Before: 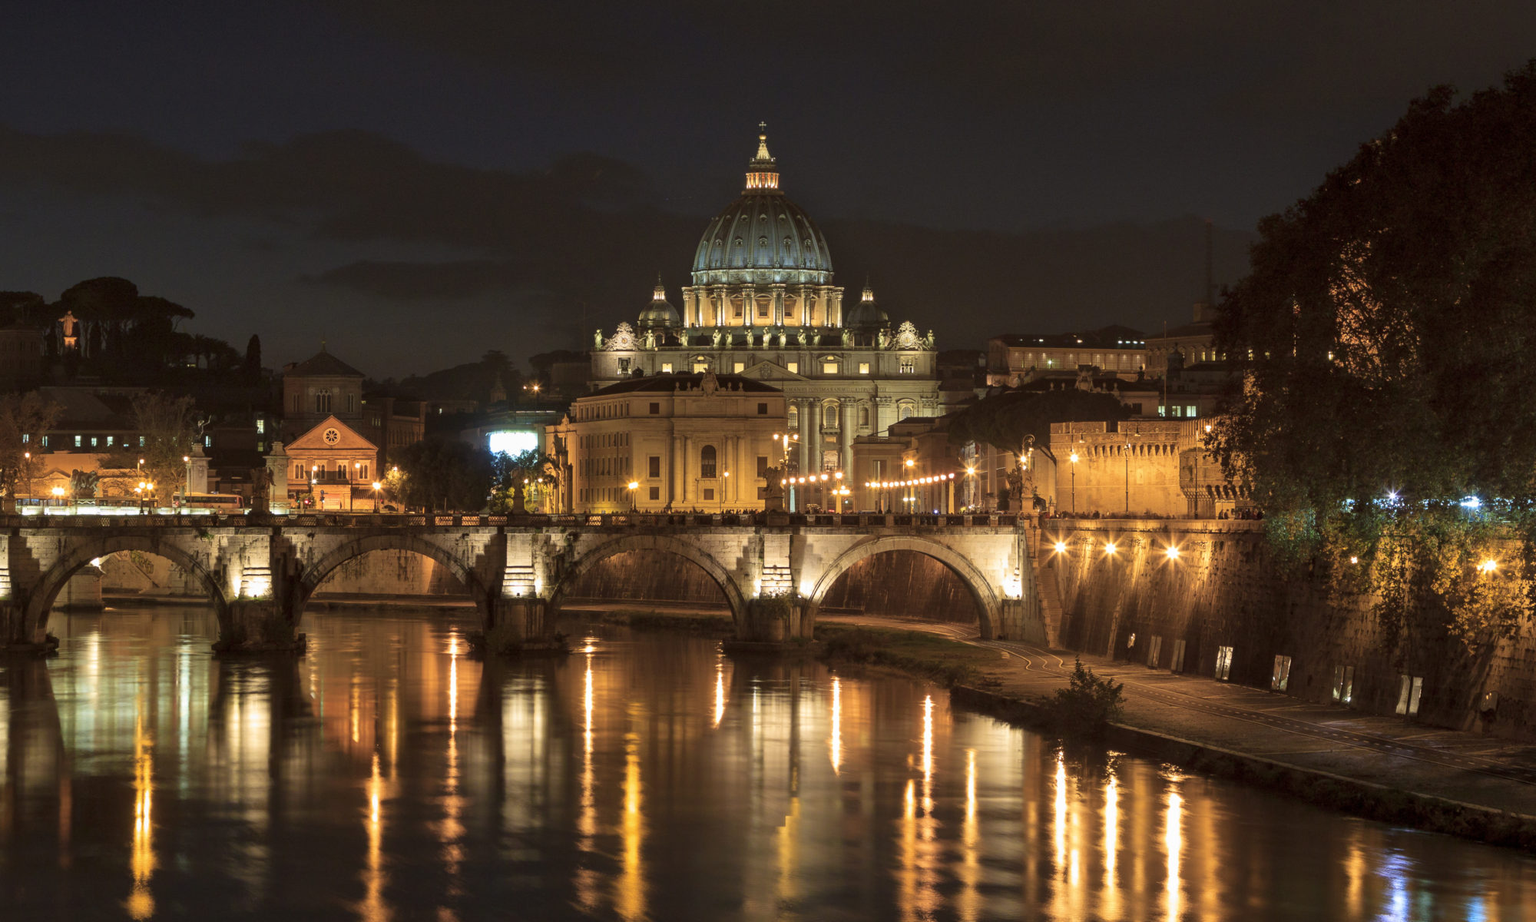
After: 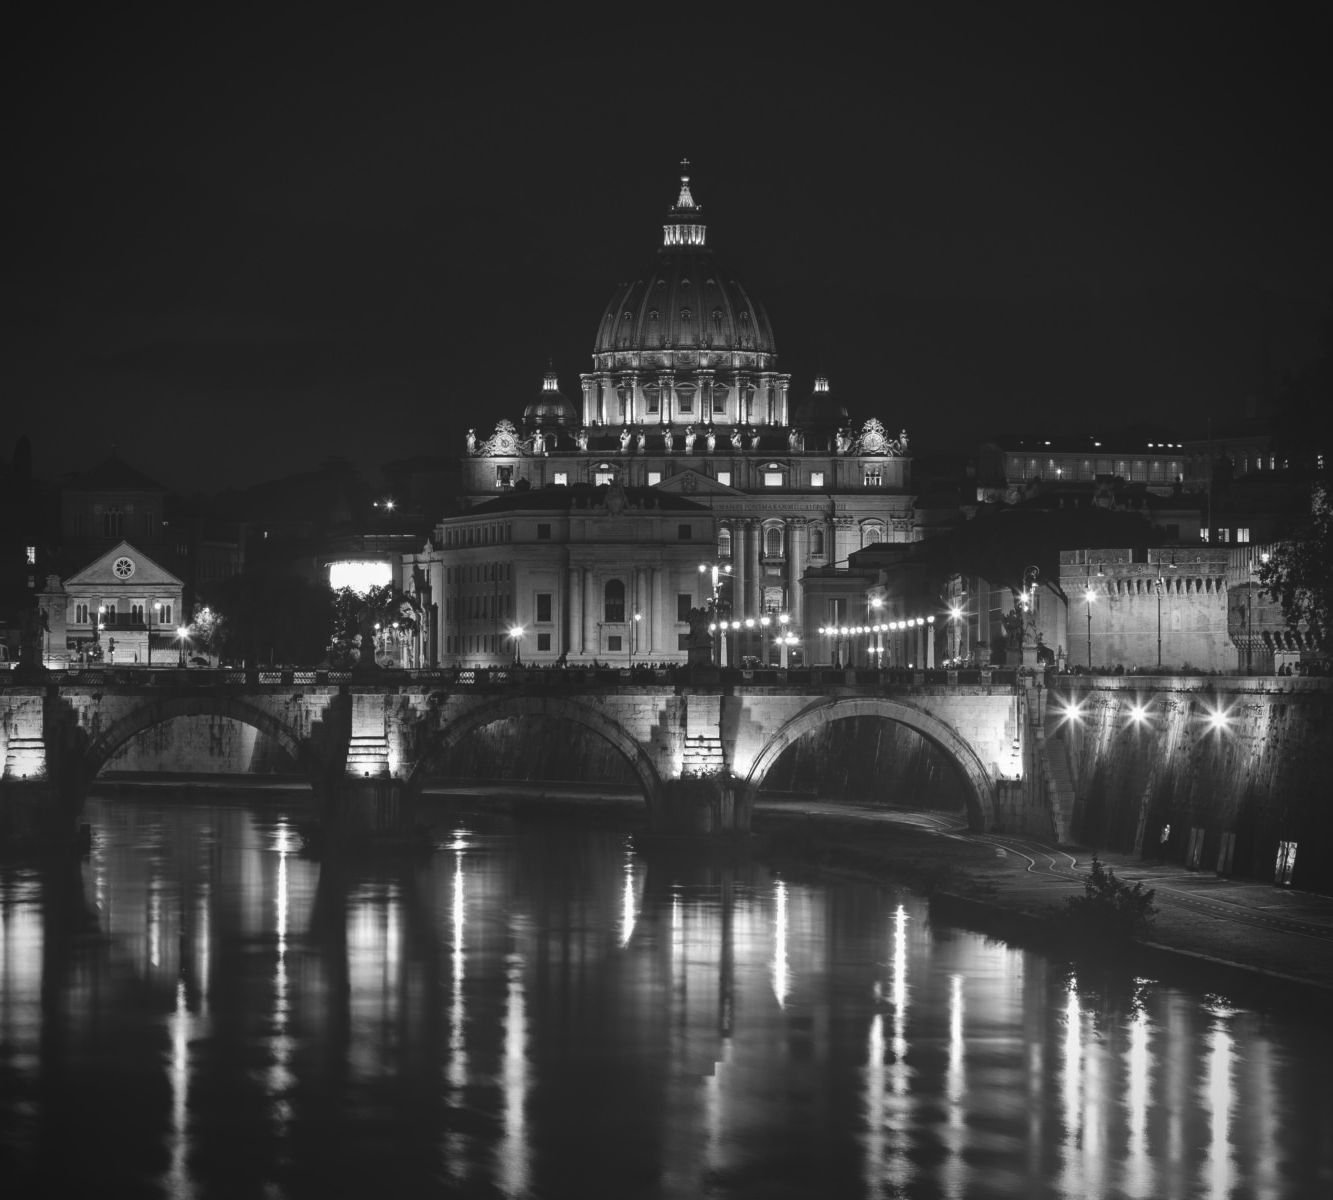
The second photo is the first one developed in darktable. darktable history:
monochrome: a -6.99, b 35.61, size 1.4
bloom: on, module defaults
crop: left 15.419%, right 17.914%
exposure: black level correction 0.001, compensate highlight preservation false
contrast brightness saturation: contrast 0.07, brightness -0.13, saturation 0.06
vignetting: on, module defaults
rgb curve: curves: ch0 [(0, 0.186) (0.314, 0.284) (0.775, 0.708) (1, 1)], compensate middle gray true, preserve colors none
local contrast: mode bilateral grid, contrast 20, coarseness 50, detail 120%, midtone range 0.2
